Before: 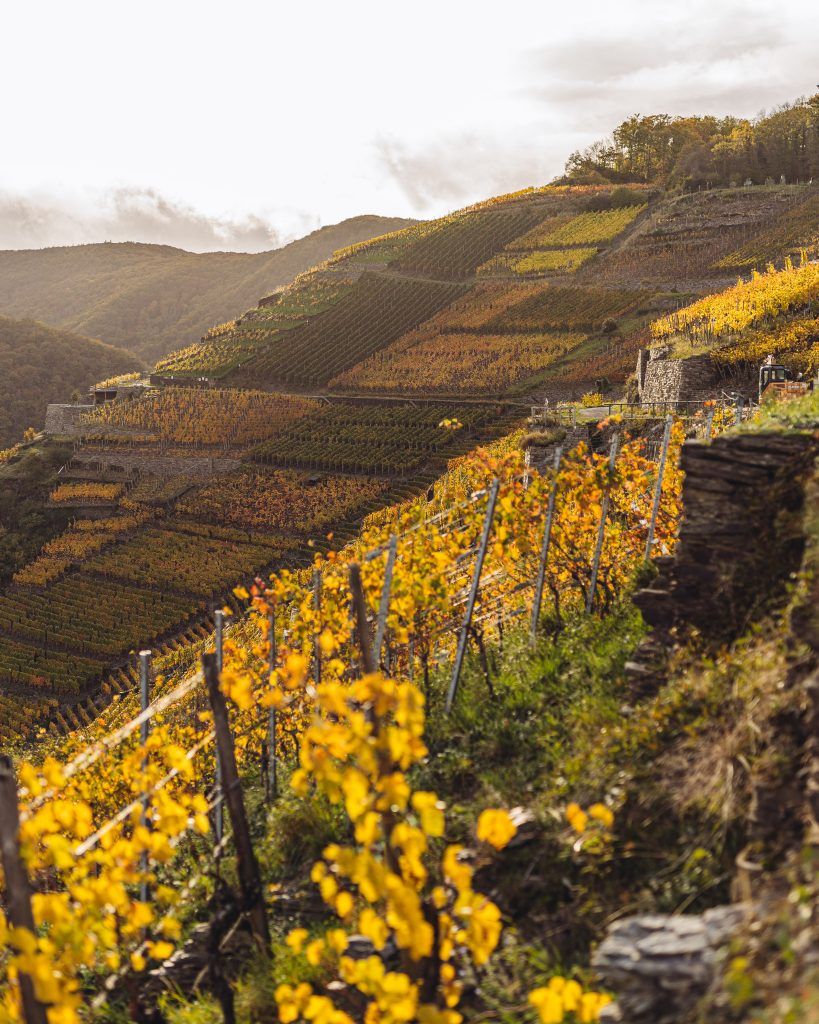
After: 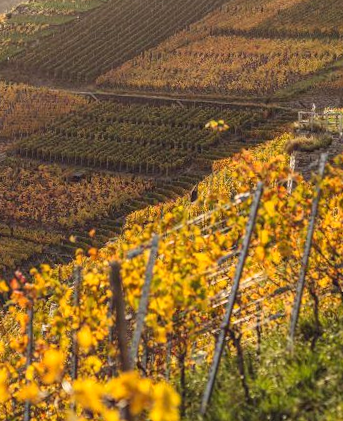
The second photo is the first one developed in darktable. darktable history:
levels: levels [0, 0.474, 0.947]
contrast brightness saturation: contrast -0.11
rotate and perspective: rotation 2.27°, automatic cropping off
crop: left 30%, top 30%, right 30%, bottom 30%
local contrast: on, module defaults
